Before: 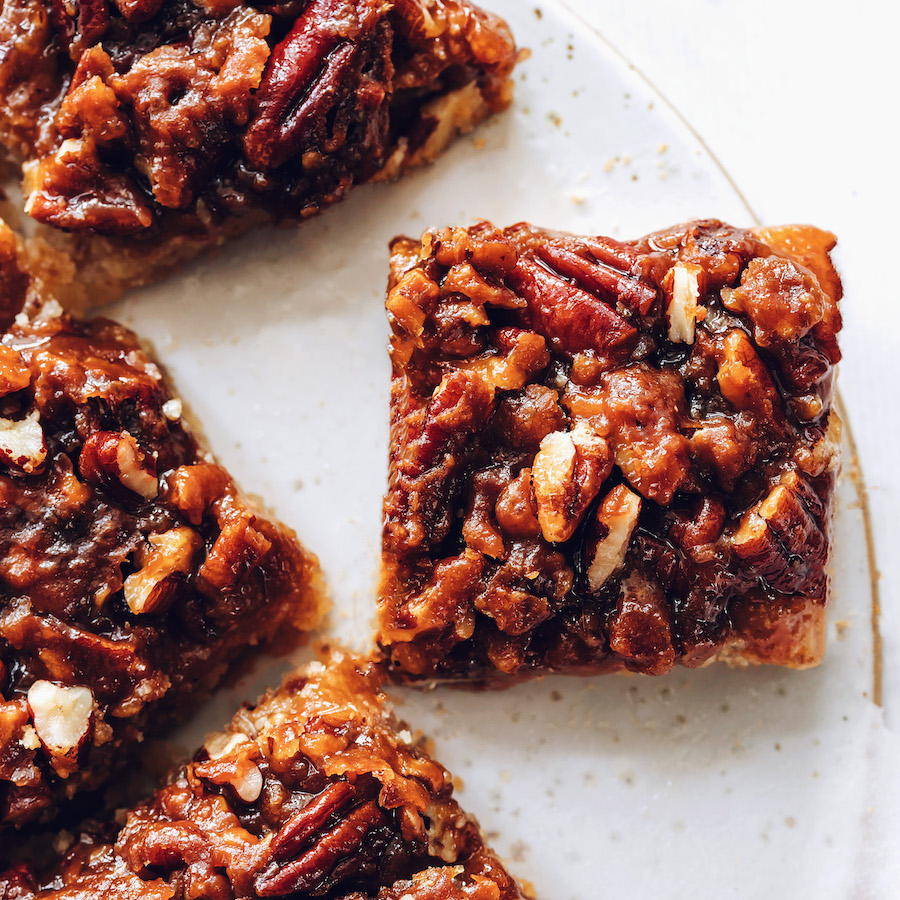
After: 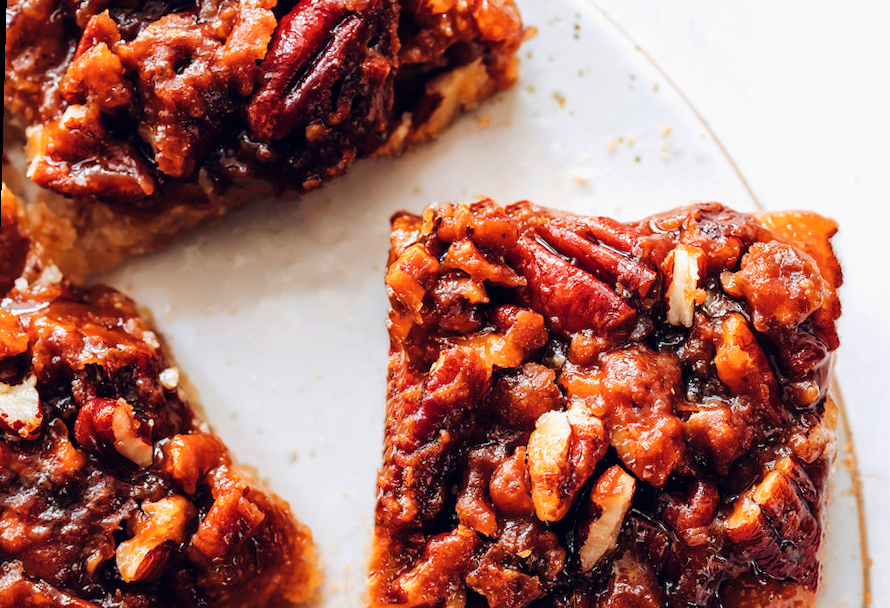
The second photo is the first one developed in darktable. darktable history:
rotate and perspective: rotation 1.57°, crop left 0.018, crop right 0.982, crop top 0.039, crop bottom 0.961
crop: bottom 28.576%
